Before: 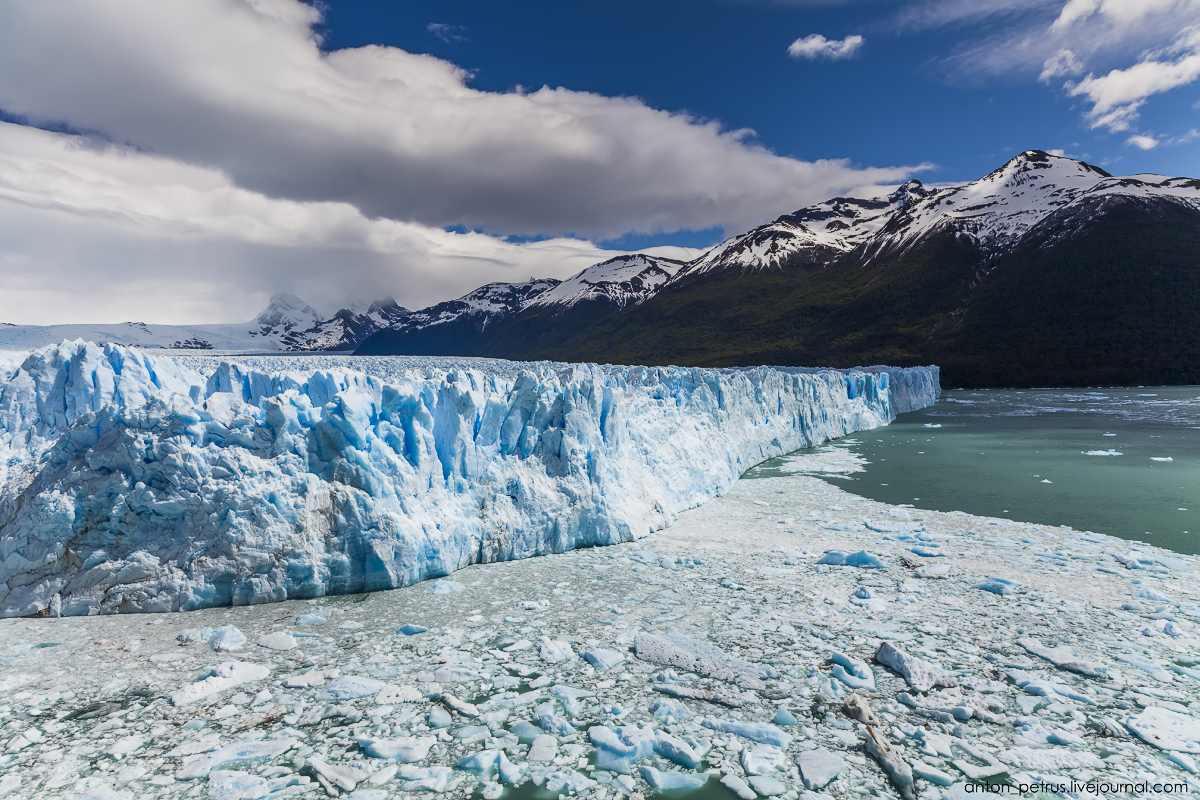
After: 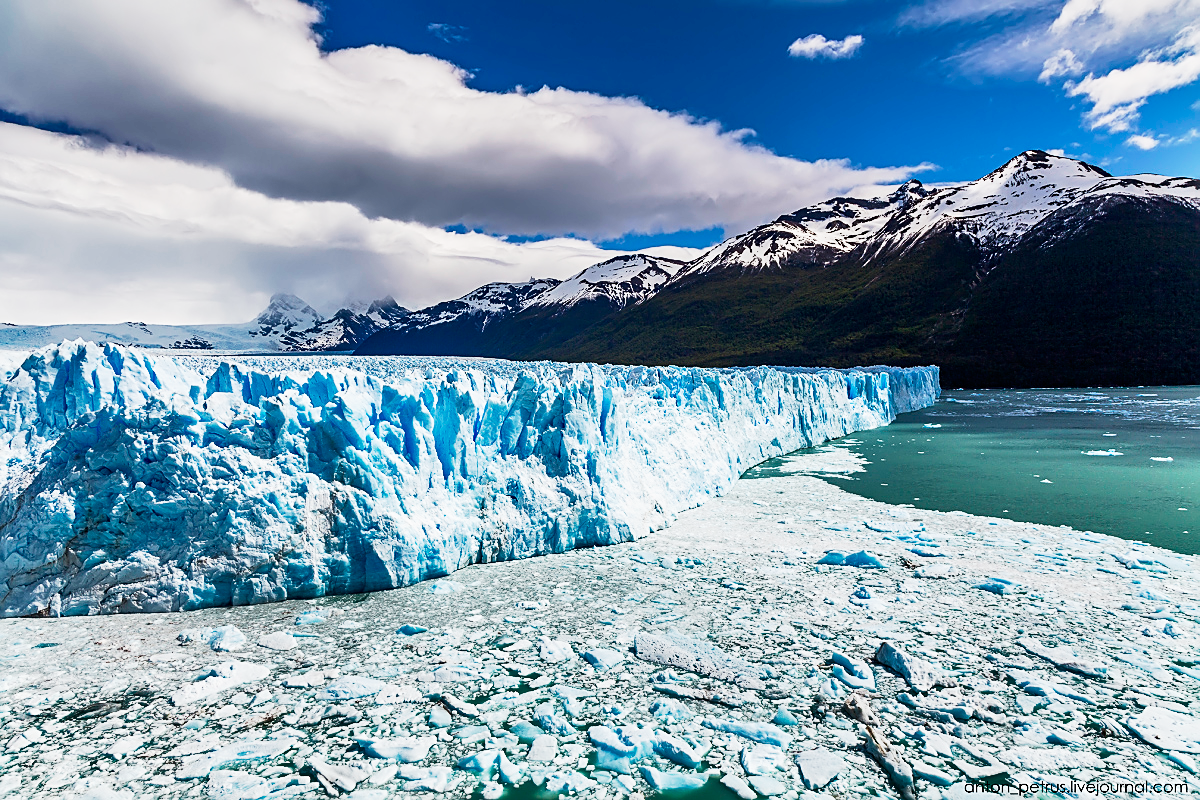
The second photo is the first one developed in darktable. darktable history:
base curve: curves: ch0 [(0, 0) (0.005, 0.002) (0.193, 0.295) (0.399, 0.664) (0.75, 0.928) (1, 1)], preserve colors none
sharpen: on, module defaults
shadows and highlights: radius 107.89, shadows 23.8, highlights -57.37, low approximation 0.01, soften with gaussian
